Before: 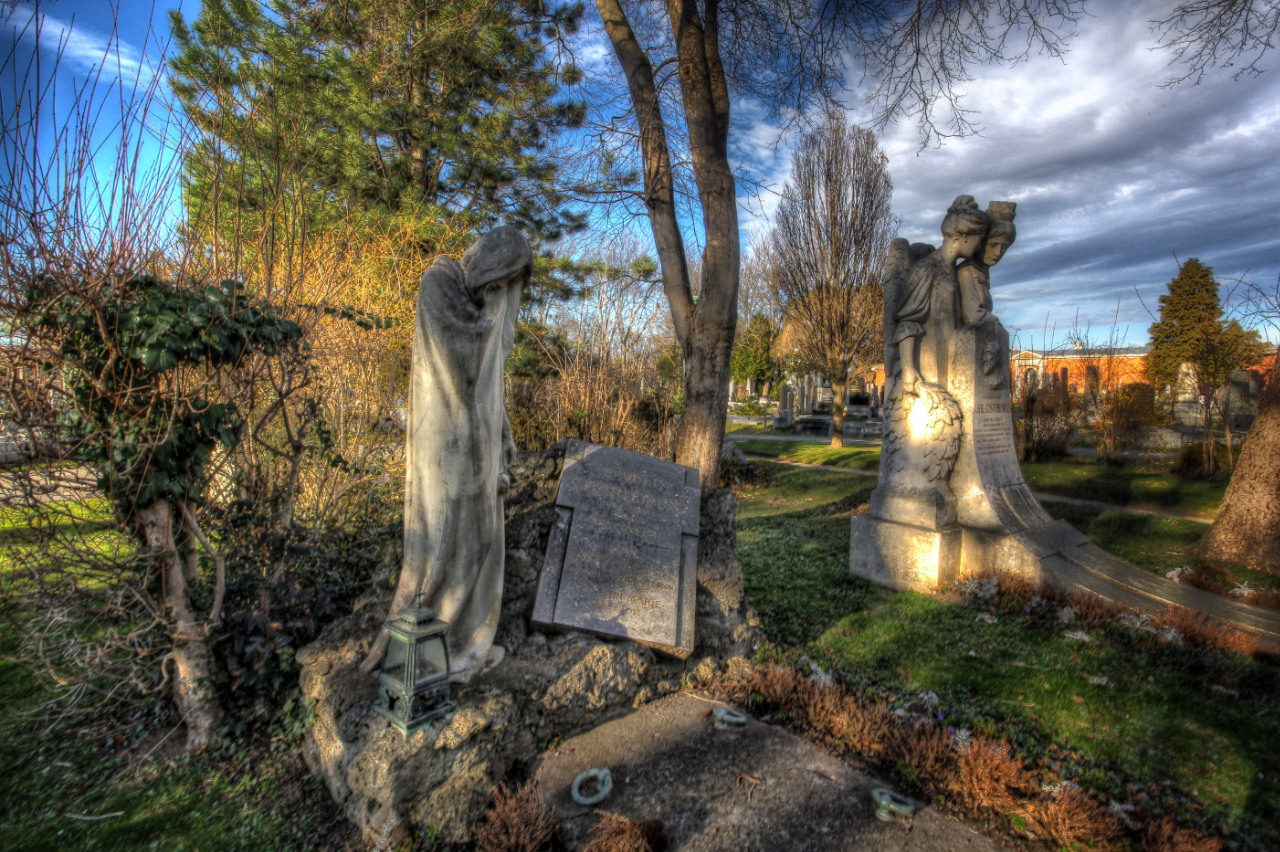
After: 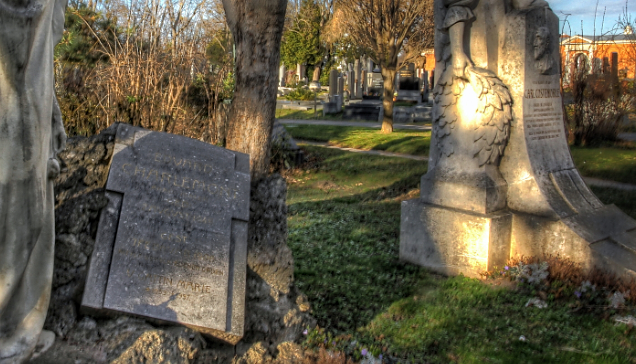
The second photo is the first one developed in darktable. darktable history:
sharpen: radius 1.891, amount 0.396, threshold 1.395
crop: left 35.202%, top 37.085%, right 15.057%, bottom 20.099%
